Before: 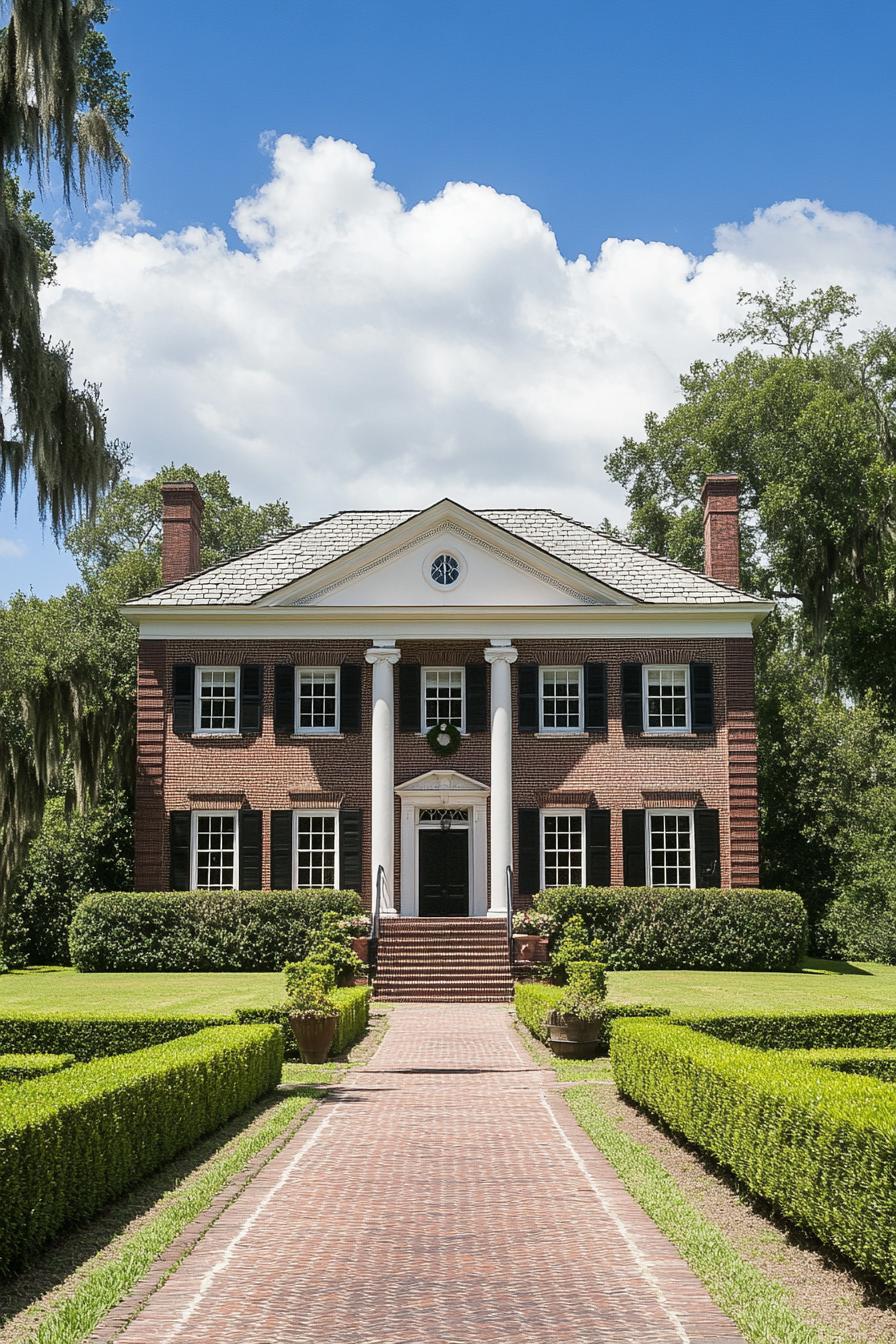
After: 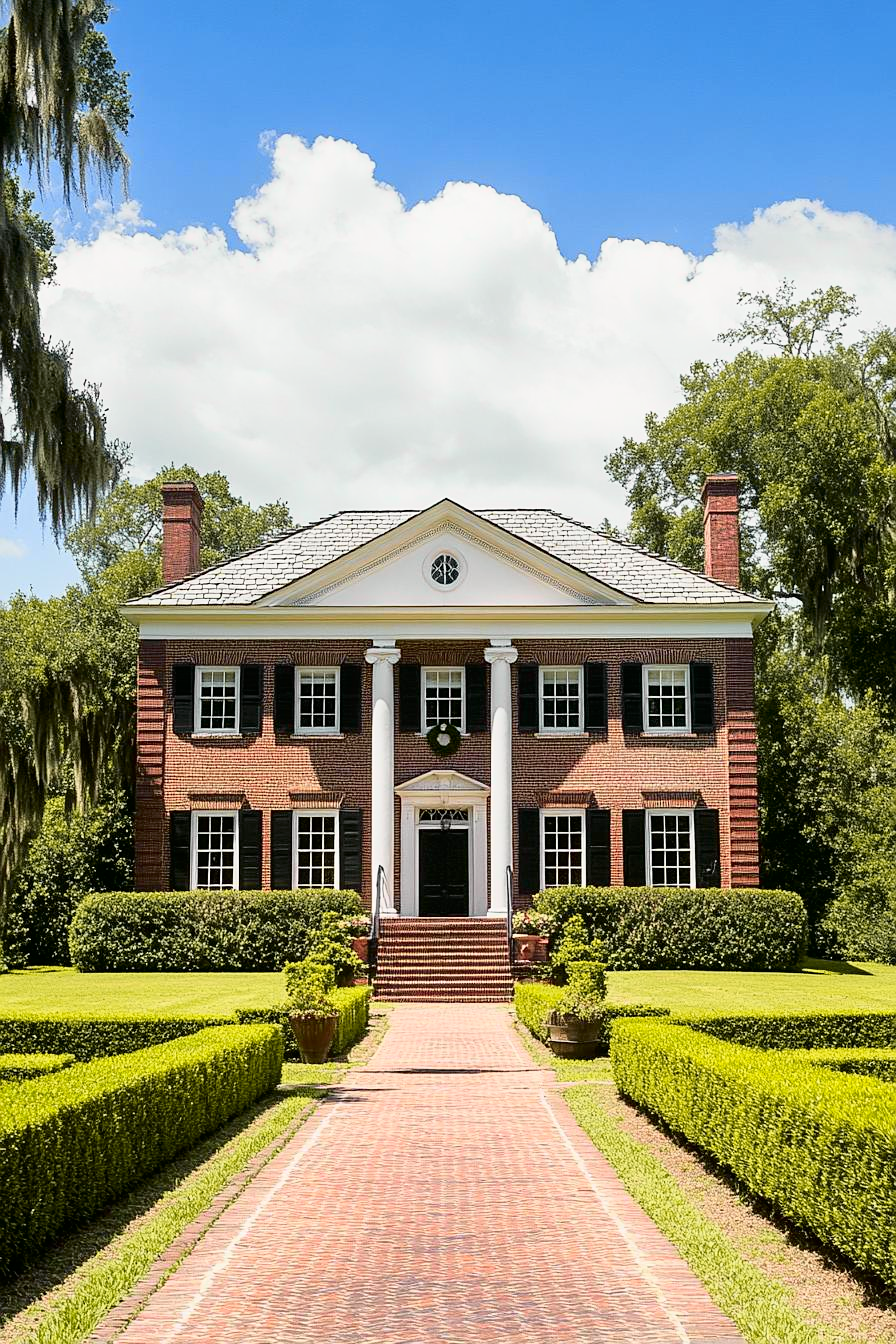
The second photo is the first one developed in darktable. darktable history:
sharpen: amount 0.211
tone curve: curves: ch0 [(0, 0) (0.062, 0.023) (0.168, 0.142) (0.359, 0.44) (0.469, 0.544) (0.634, 0.722) (0.839, 0.909) (0.998, 0.978)]; ch1 [(0, 0) (0.437, 0.453) (0.472, 0.47) (0.502, 0.504) (0.527, 0.546) (0.568, 0.619) (0.608, 0.665) (0.669, 0.748) (0.859, 0.899) (1, 1)]; ch2 [(0, 0) (0.33, 0.301) (0.421, 0.443) (0.473, 0.501) (0.504, 0.504) (0.535, 0.564) (0.575, 0.625) (0.608, 0.676) (1, 1)], color space Lab, independent channels, preserve colors none
